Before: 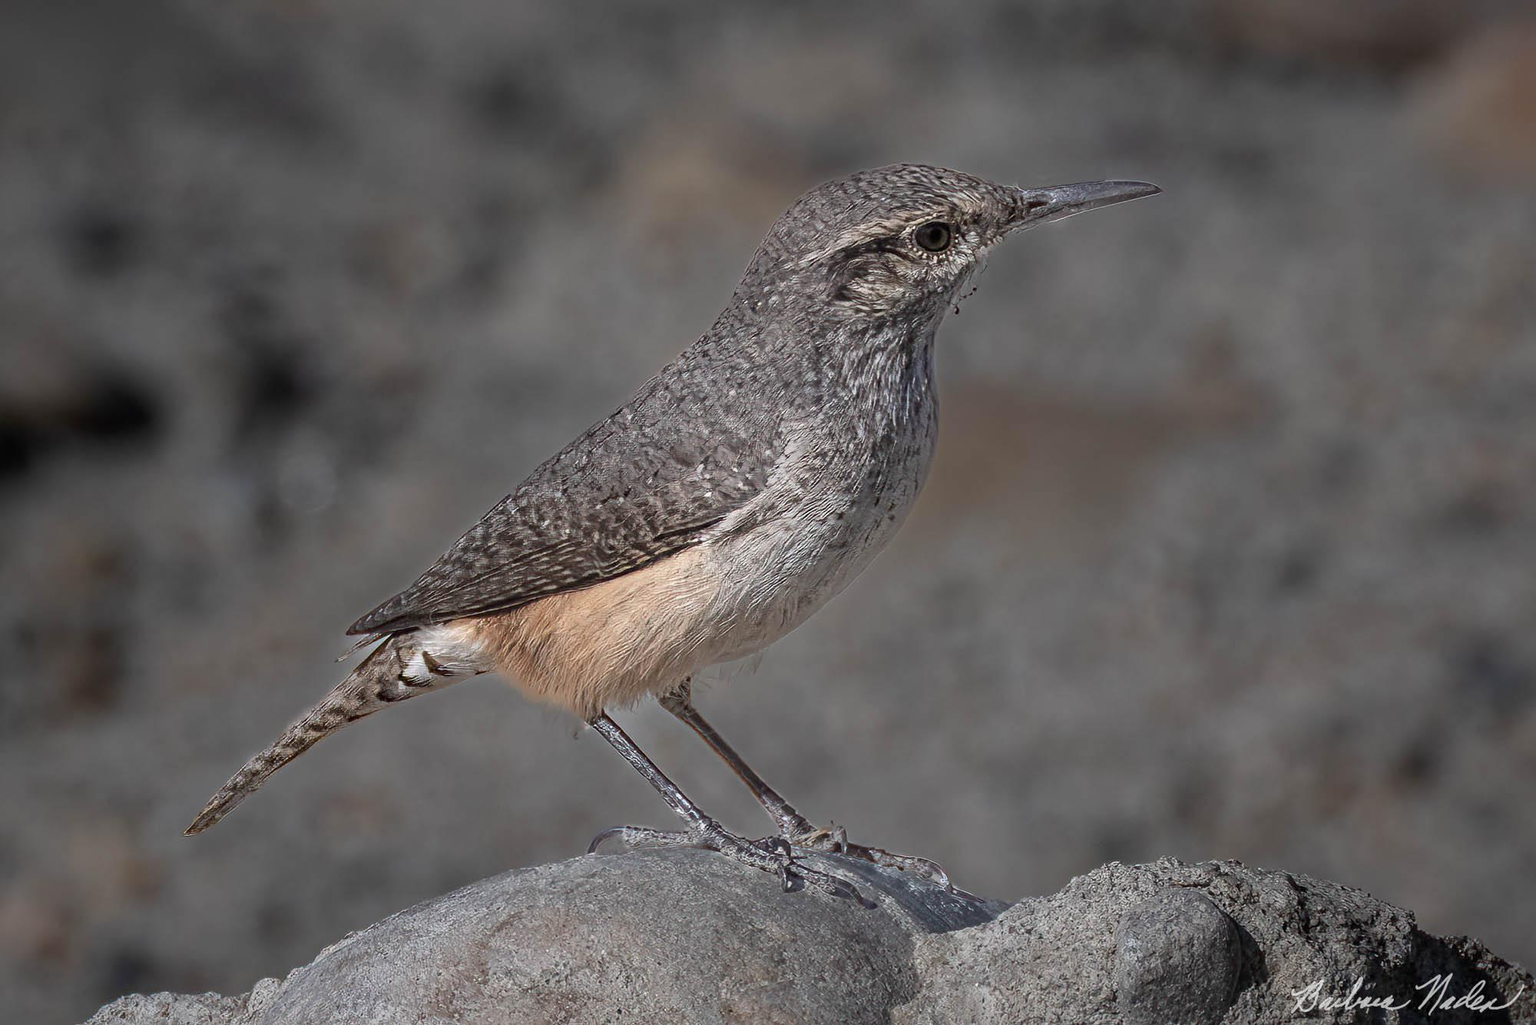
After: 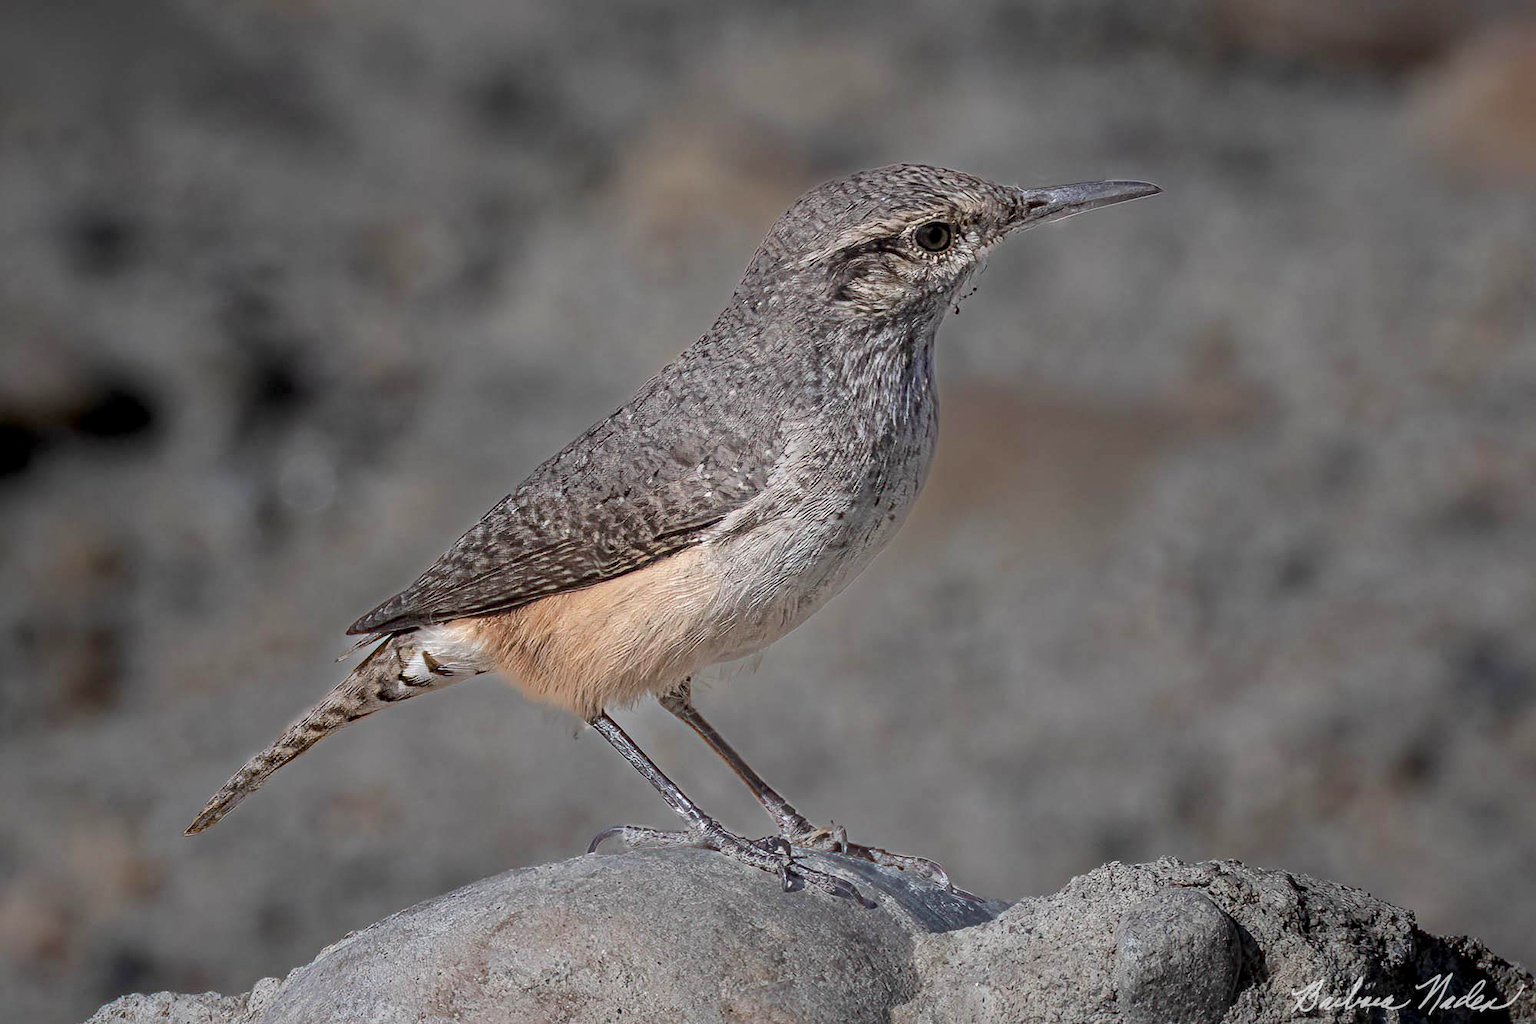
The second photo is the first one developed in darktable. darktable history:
color balance rgb: perceptual saturation grading › global saturation 0.736%, perceptual brilliance grading › mid-tones 10.829%, perceptual brilliance grading › shadows 15.505%
exposure: black level correction 0.005, exposure 0.006 EV, compensate highlight preservation false
